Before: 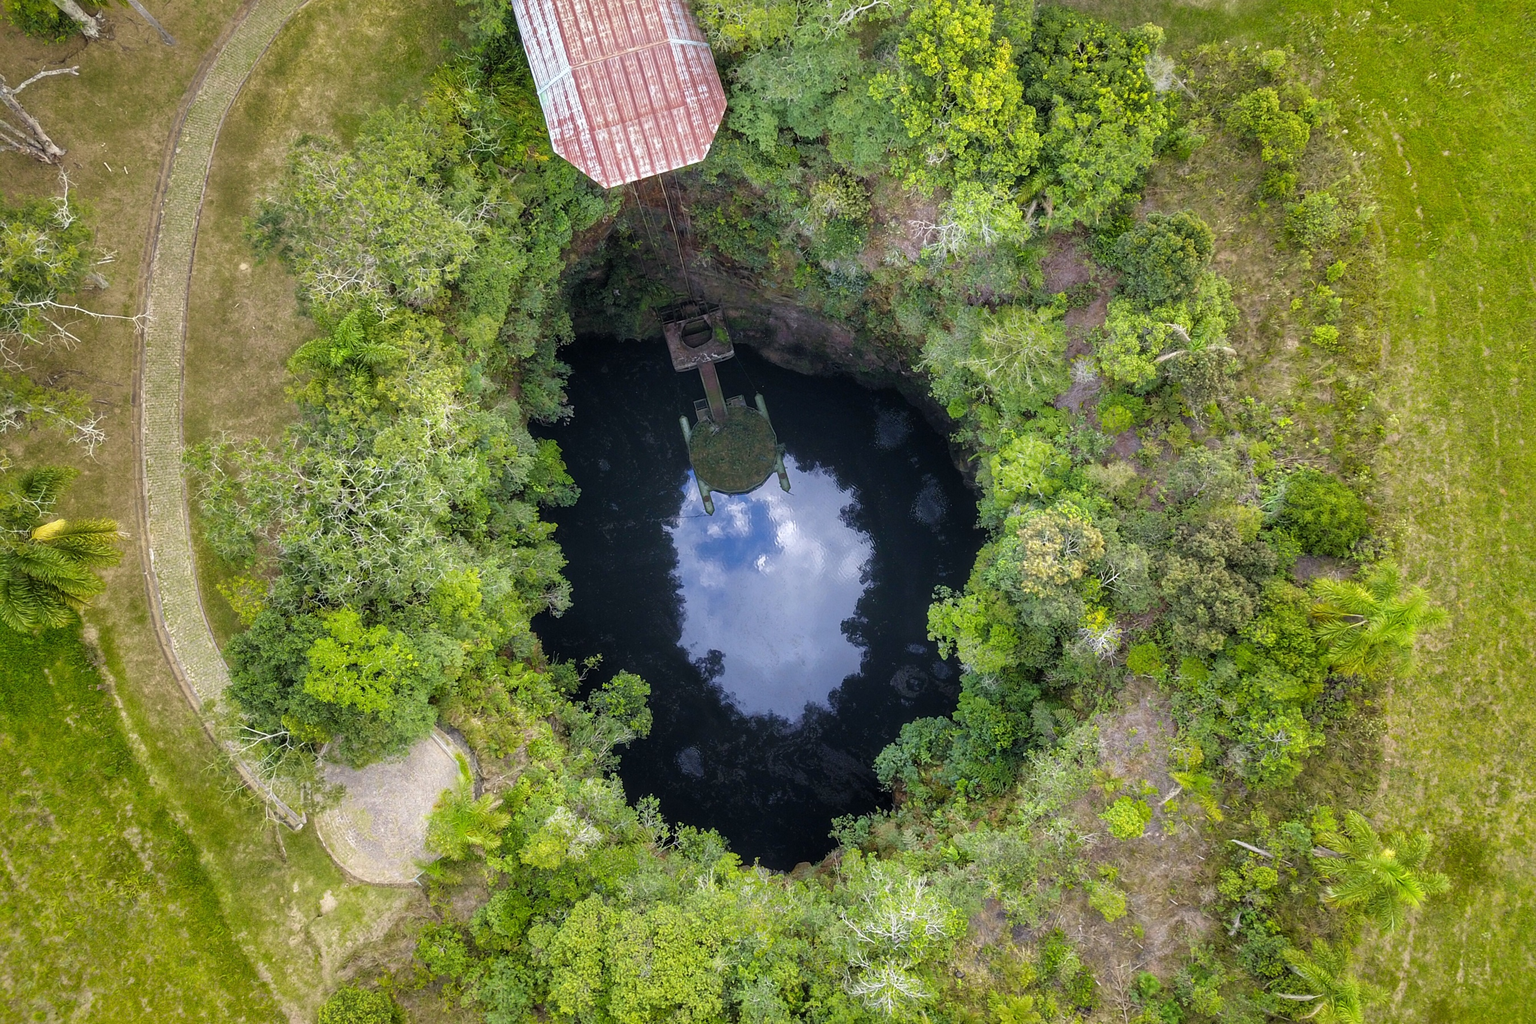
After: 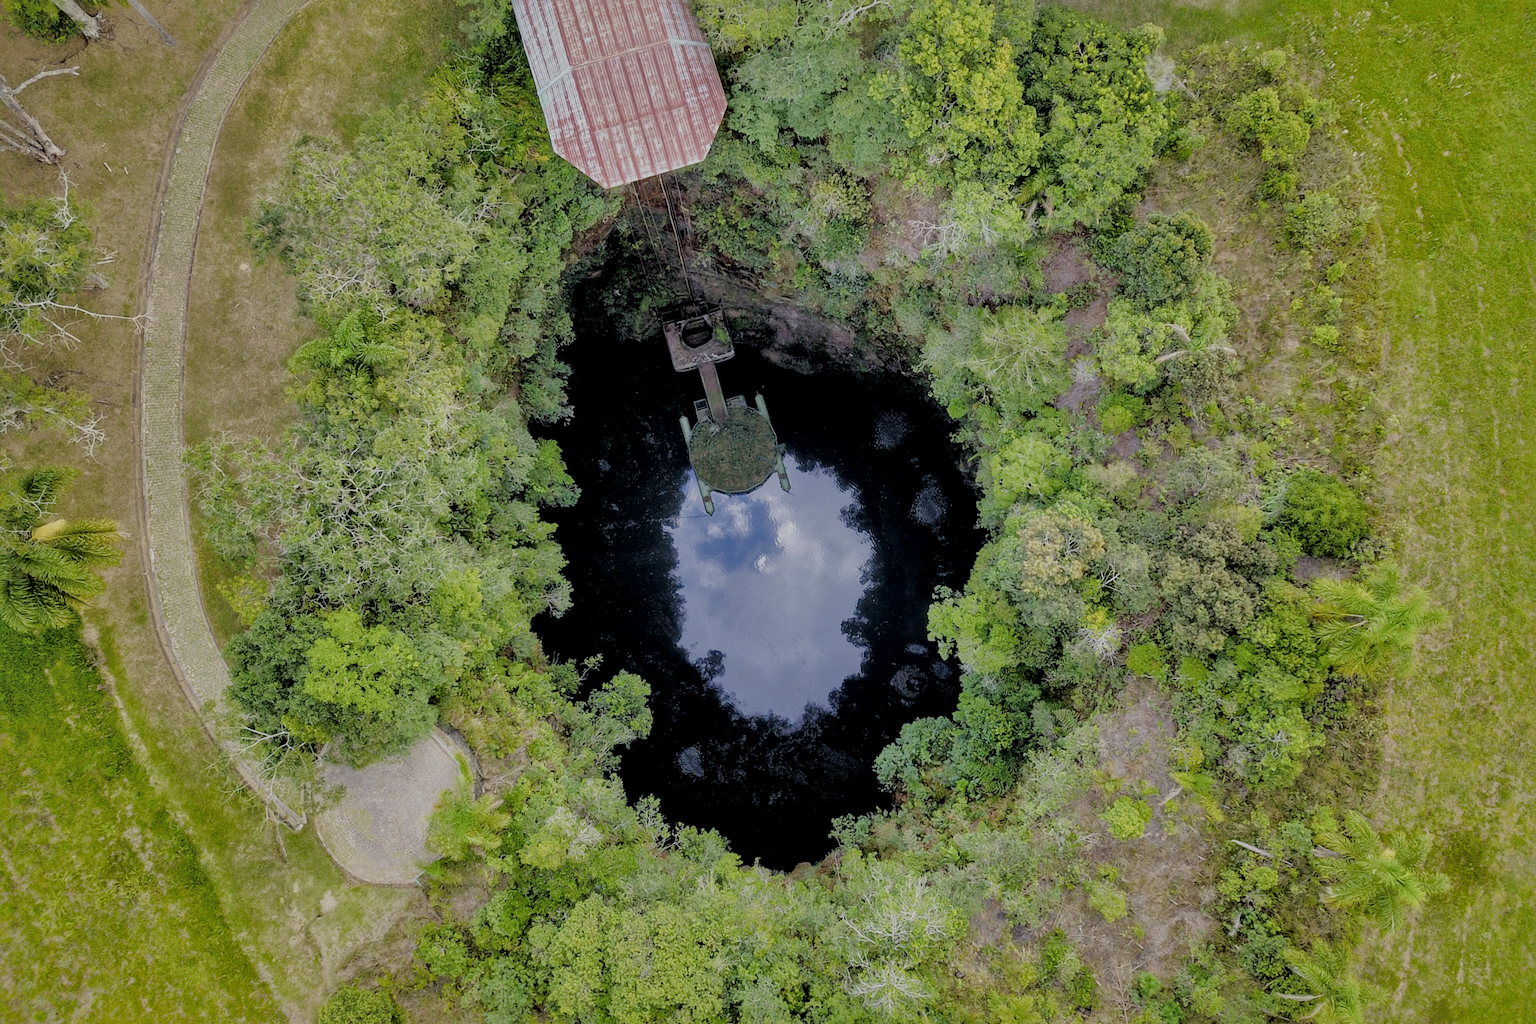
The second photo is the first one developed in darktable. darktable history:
filmic rgb: black relative exposure -4.43 EV, white relative exposure 6.6 EV, hardness 1.82, contrast 0.501
local contrast: mode bilateral grid, contrast 25, coarseness 60, detail 151%, midtone range 0.2
